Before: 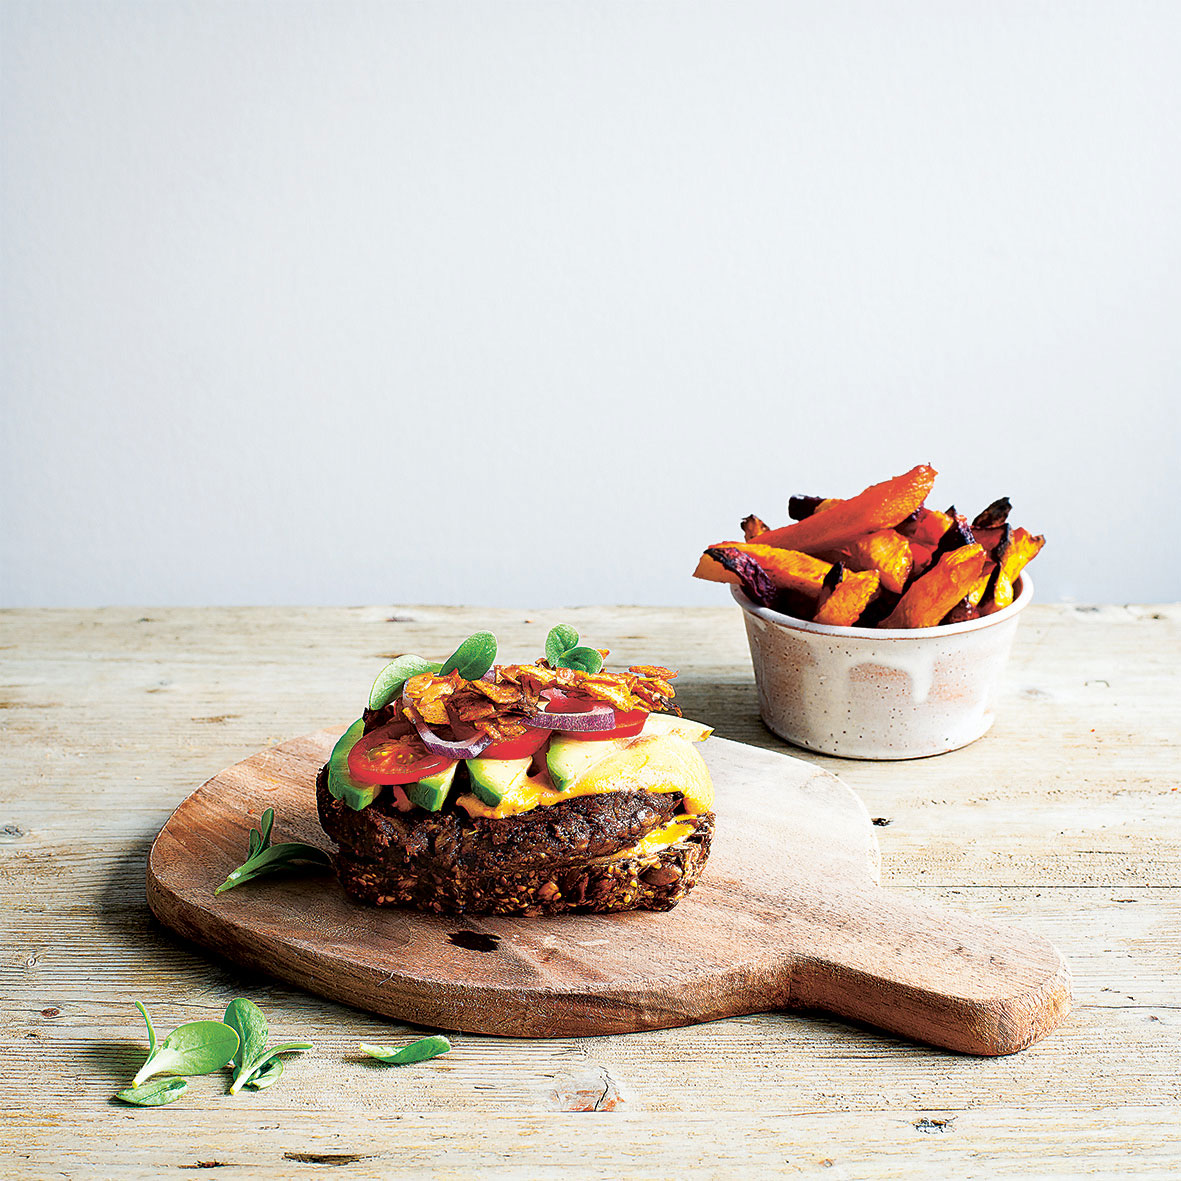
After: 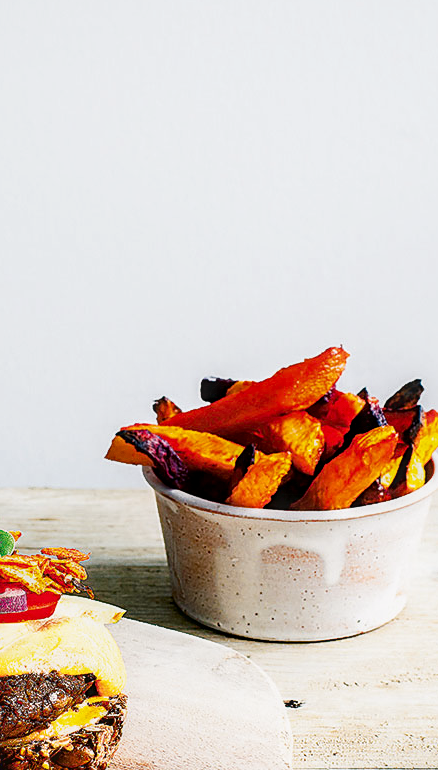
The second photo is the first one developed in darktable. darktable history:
exposure: exposure -0.176 EV, compensate highlight preservation false
contrast equalizer: octaves 7, y [[0.6 ×6], [0.55 ×6], [0 ×6], [0 ×6], [0 ×6]], mix -0.99
crop and rotate: left 49.823%, top 10.104%, right 13.069%, bottom 24.625%
local contrast: detail 150%
sharpen: amount 0.204
color balance rgb: shadows lift › luminance -7.674%, shadows lift › chroma 2.256%, shadows lift › hue 168.15°, power › luminance 1.641%, highlights gain › chroma 0.163%, highlights gain › hue 331.64°, perceptual saturation grading › global saturation 20%, perceptual saturation grading › highlights -25.675%, perceptual saturation grading › shadows 49.376%
tone curve: curves: ch0 [(0, 0) (0.003, 0.01) (0.011, 0.015) (0.025, 0.023) (0.044, 0.037) (0.069, 0.055) (0.1, 0.08) (0.136, 0.114) (0.177, 0.155) (0.224, 0.201) (0.277, 0.254) (0.335, 0.319) (0.399, 0.387) (0.468, 0.459) (0.543, 0.544) (0.623, 0.634) (0.709, 0.731) (0.801, 0.827) (0.898, 0.921) (1, 1)], preserve colors none
